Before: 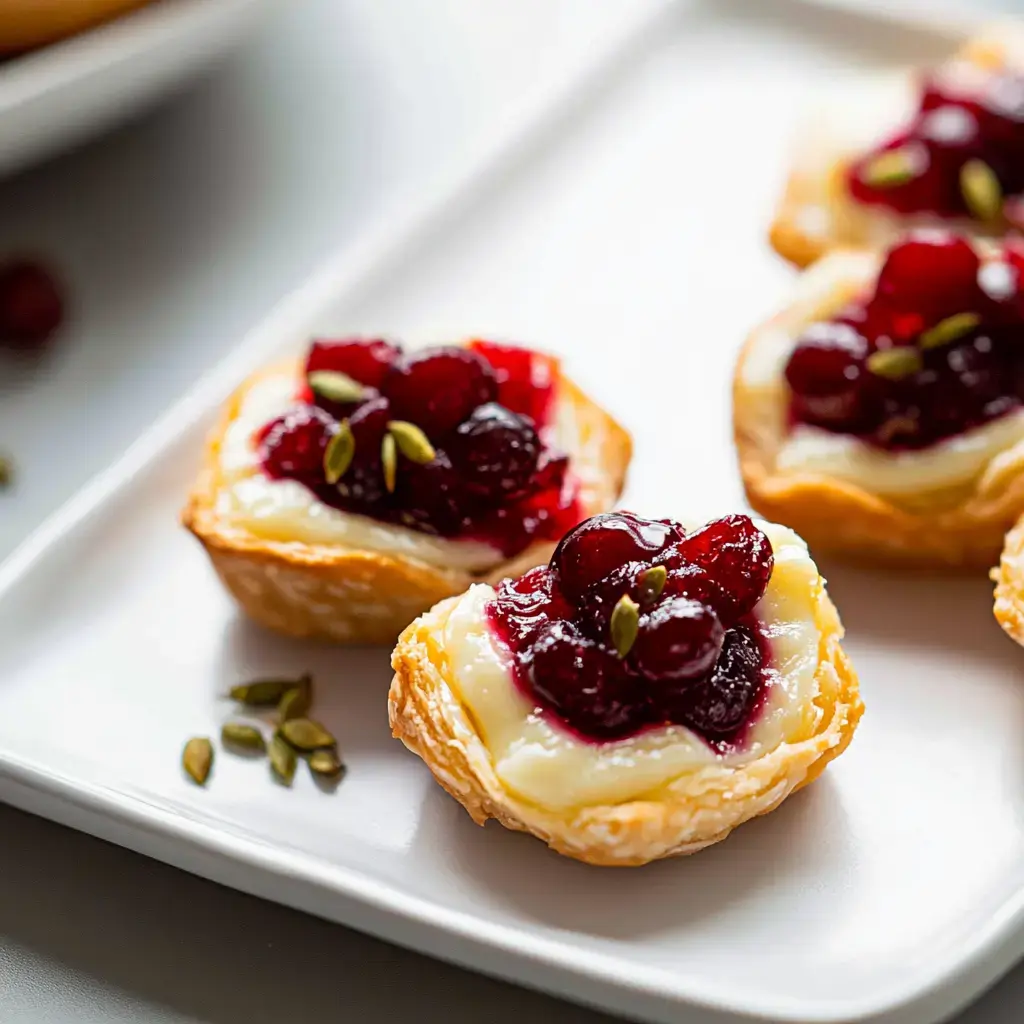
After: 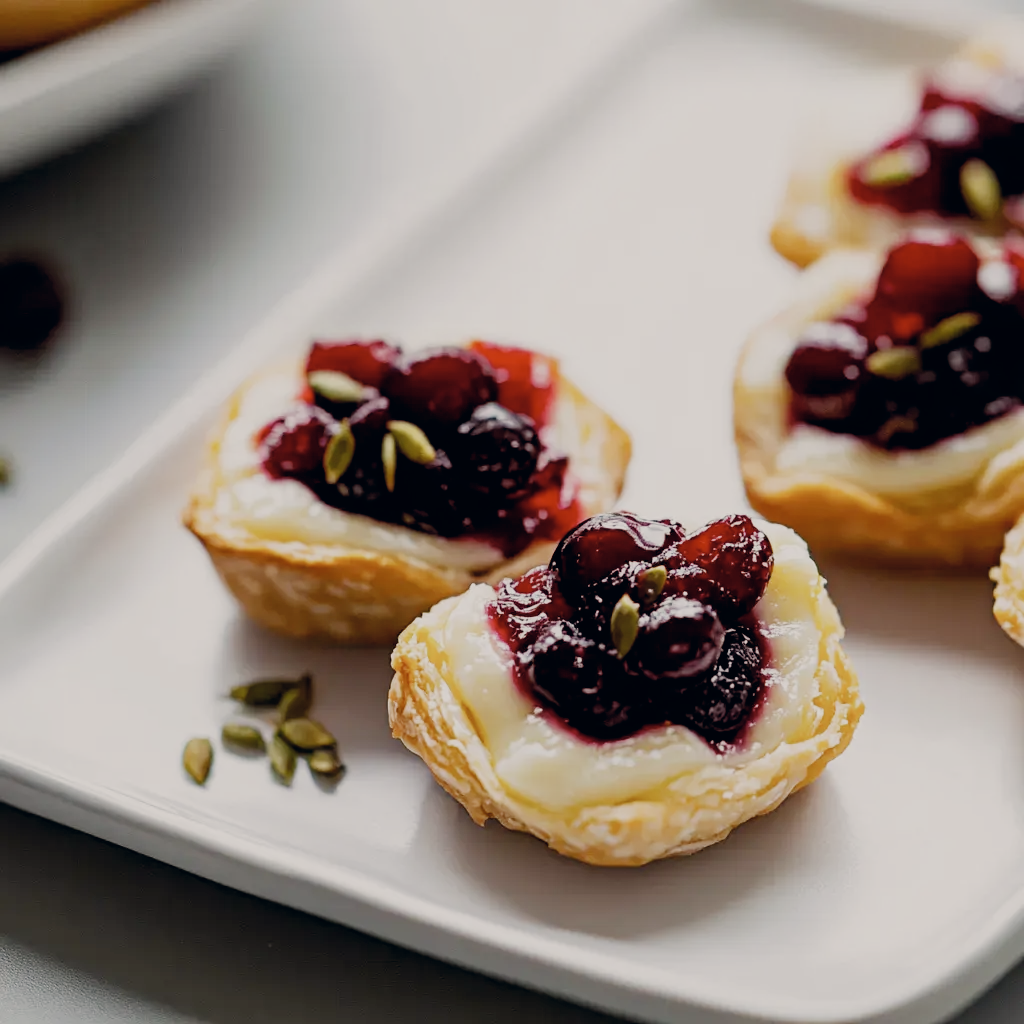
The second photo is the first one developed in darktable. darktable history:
filmic rgb: black relative exposure -7.65 EV, white relative exposure 4.56 EV, threshold 5.99 EV, hardness 3.61, add noise in highlights 0.001, preserve chrominance no, color science v3 (2019), use custom middle-gray values true, iterations of high-quality reconstruction 0, contrast in highlights soft, enable highlight reconstruction true
color correction: highlights a* 2.93, highlights b* 5, shadows a* -2.58, shadows b* -4.94, saturation 0.796
